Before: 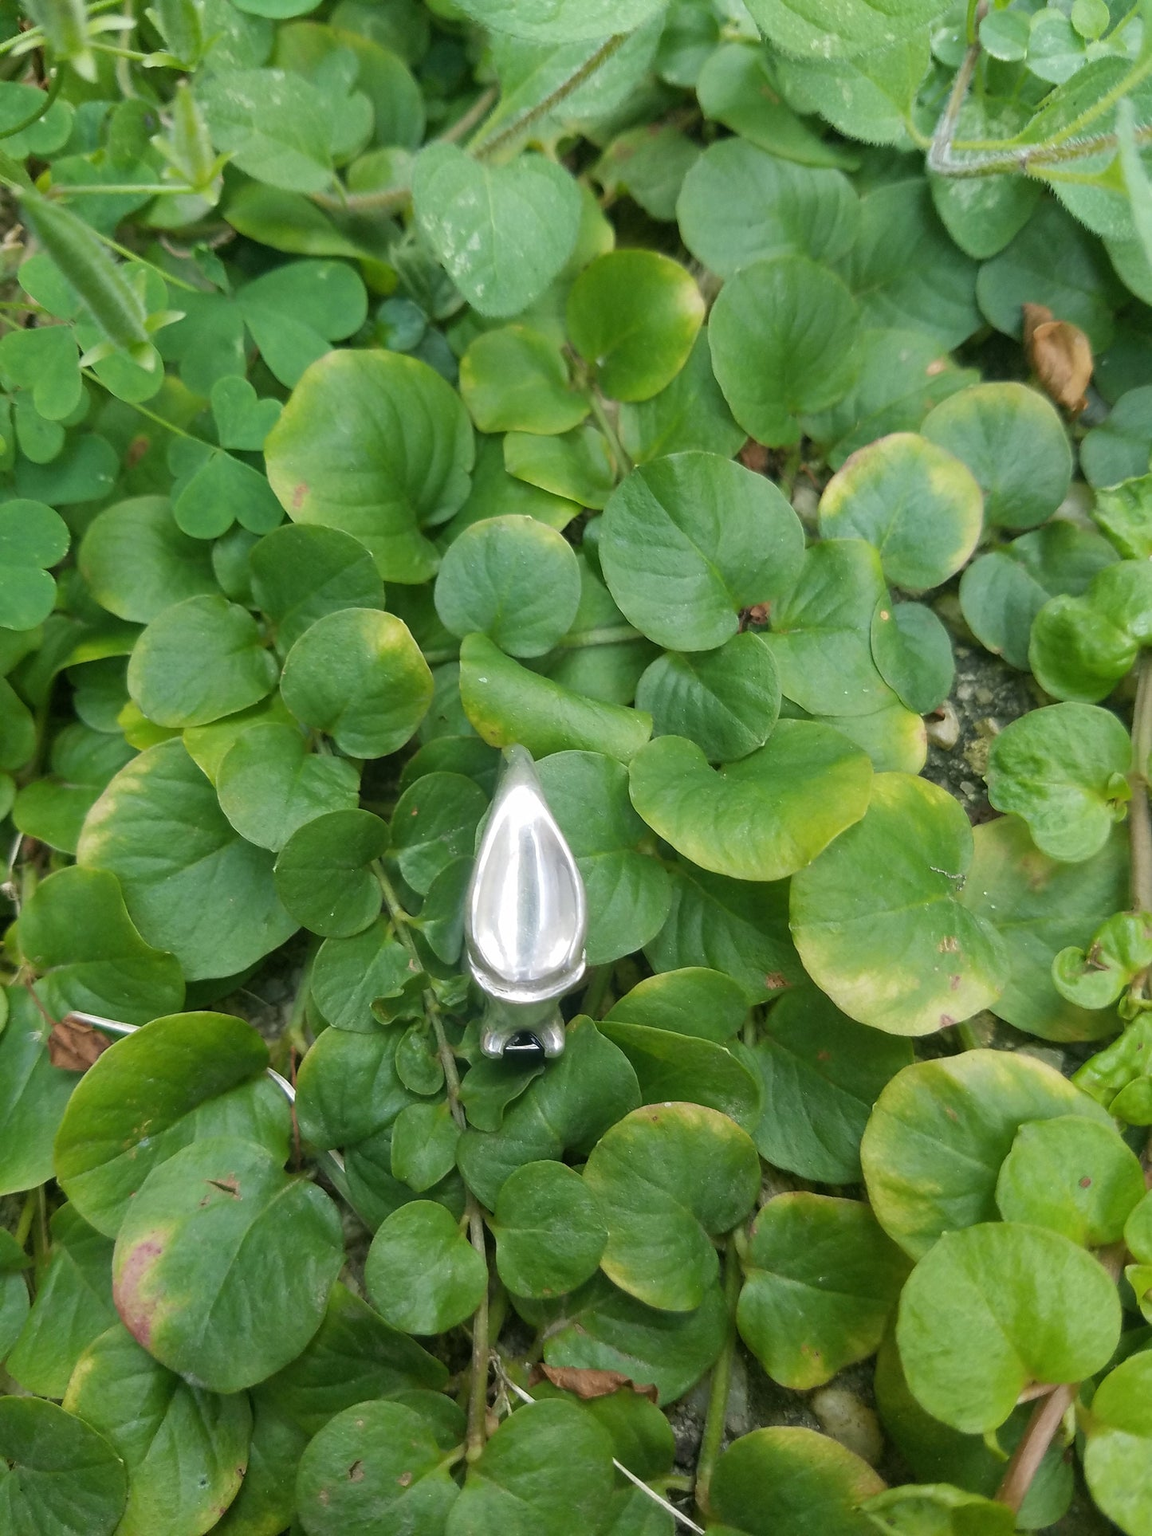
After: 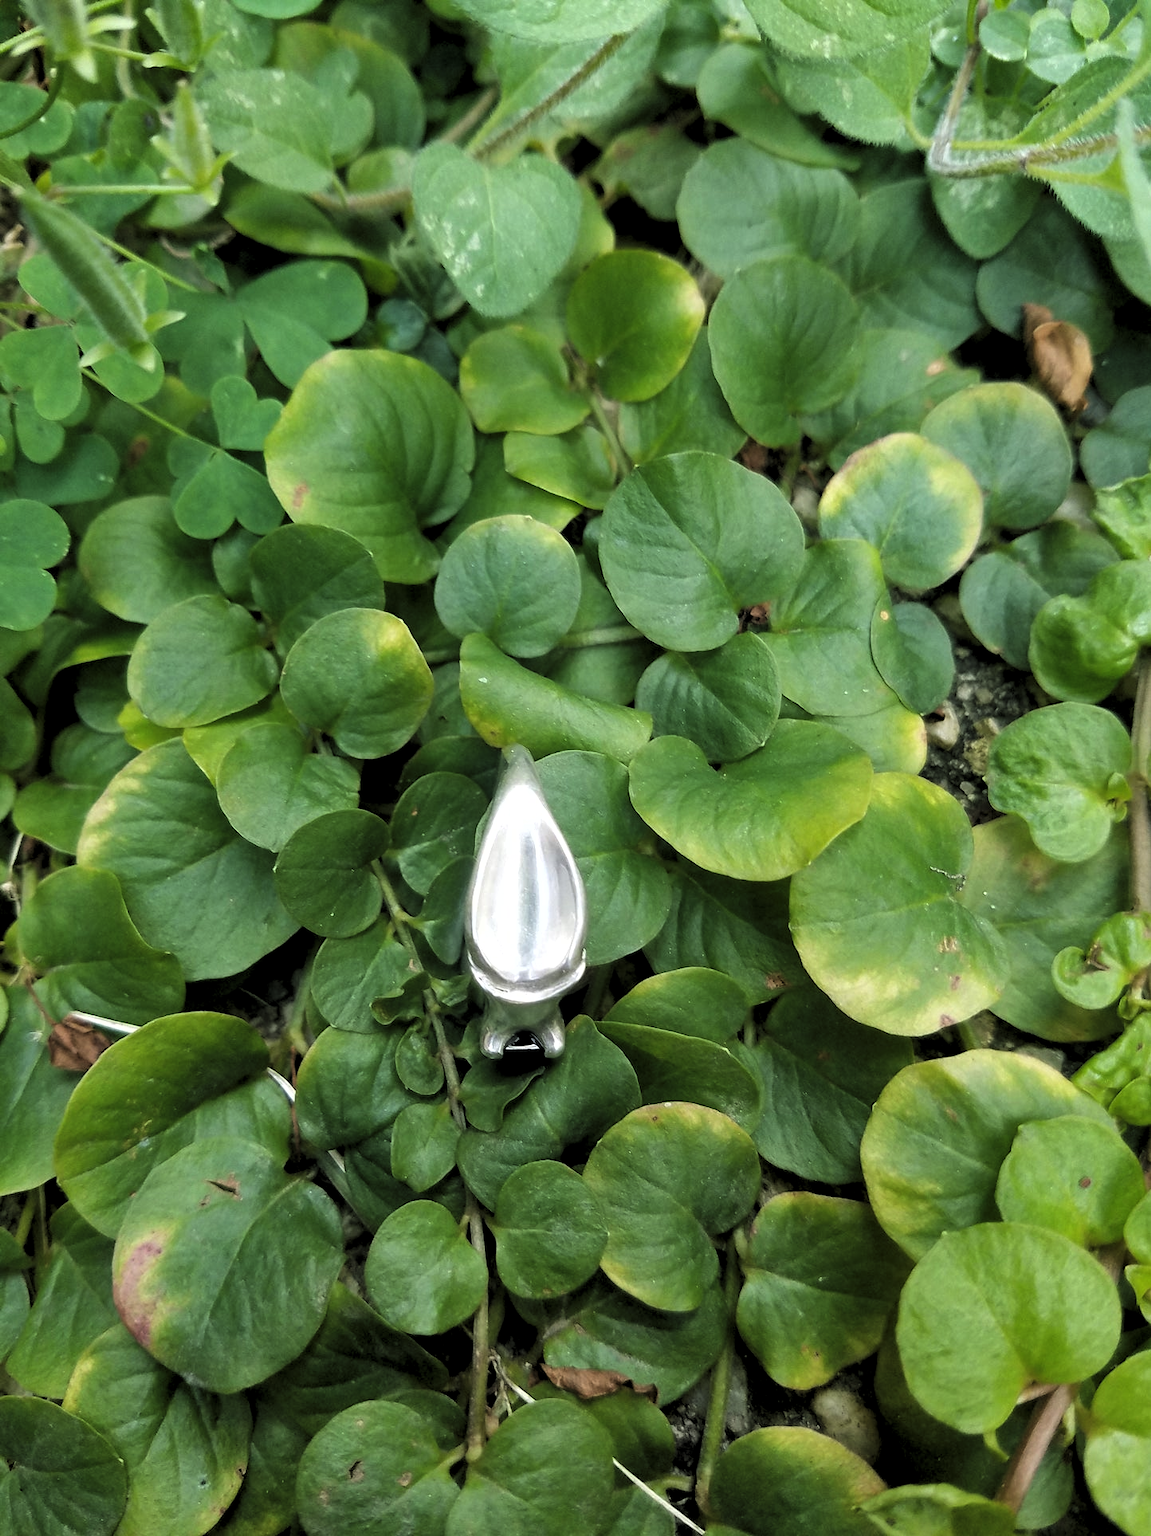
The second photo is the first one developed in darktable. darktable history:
levels: levels [0.182, 0.542, 0.902]
shadows and highlights: soften with gaussian
